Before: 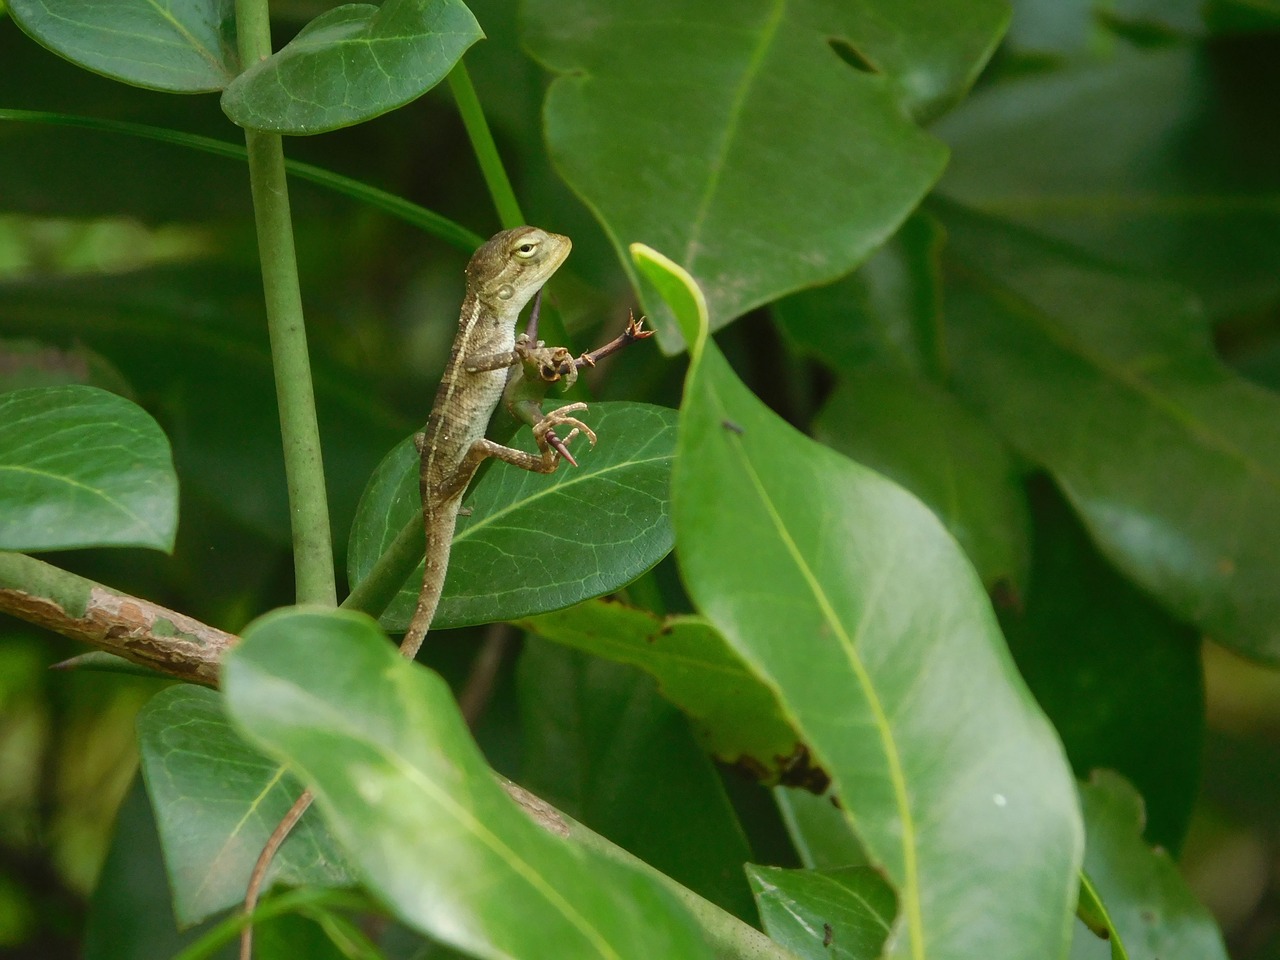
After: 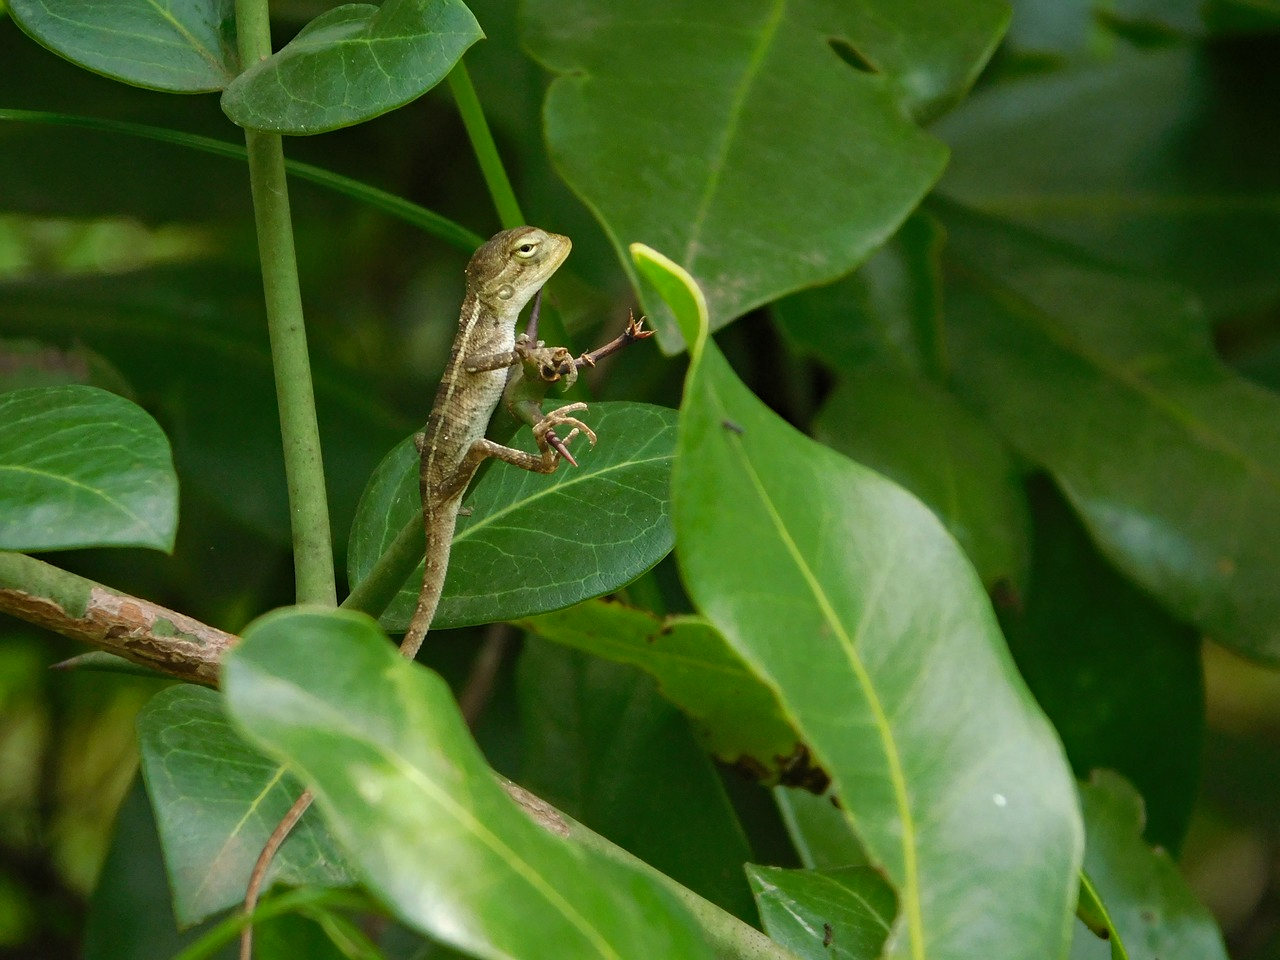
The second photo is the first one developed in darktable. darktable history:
levels: levels [0.026, 0.507, 0.987]
haze removal: compatibility mode true, adaptive false
